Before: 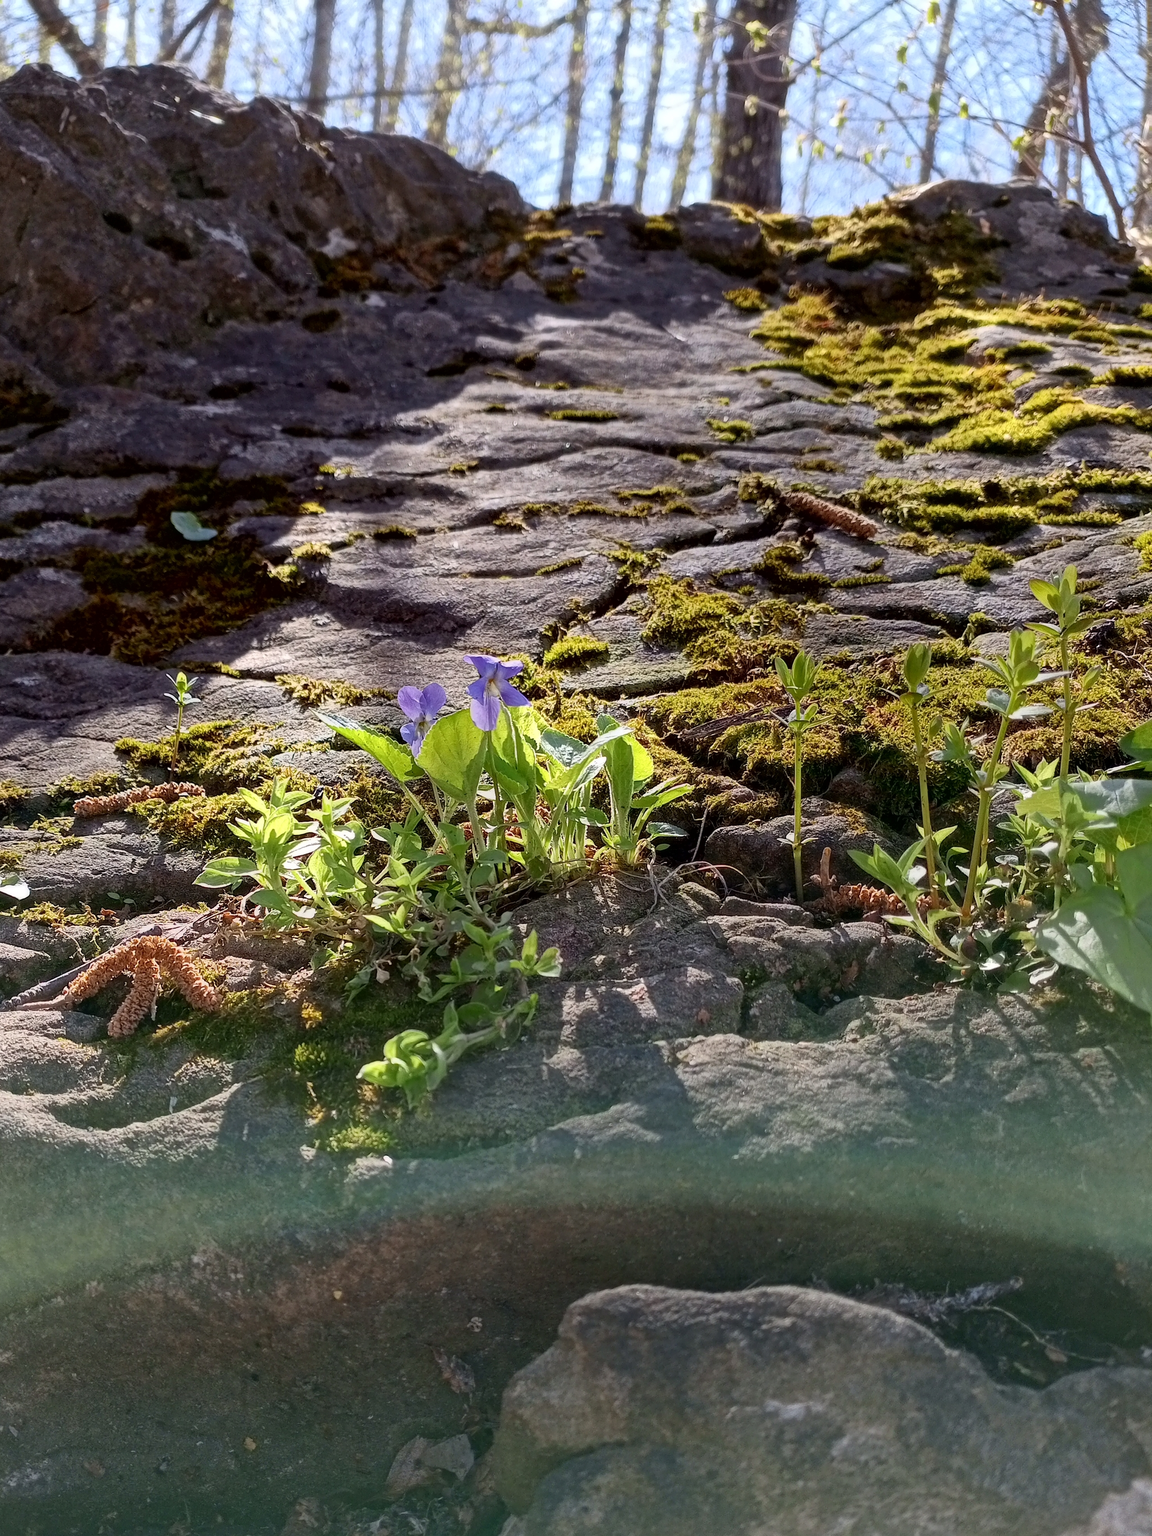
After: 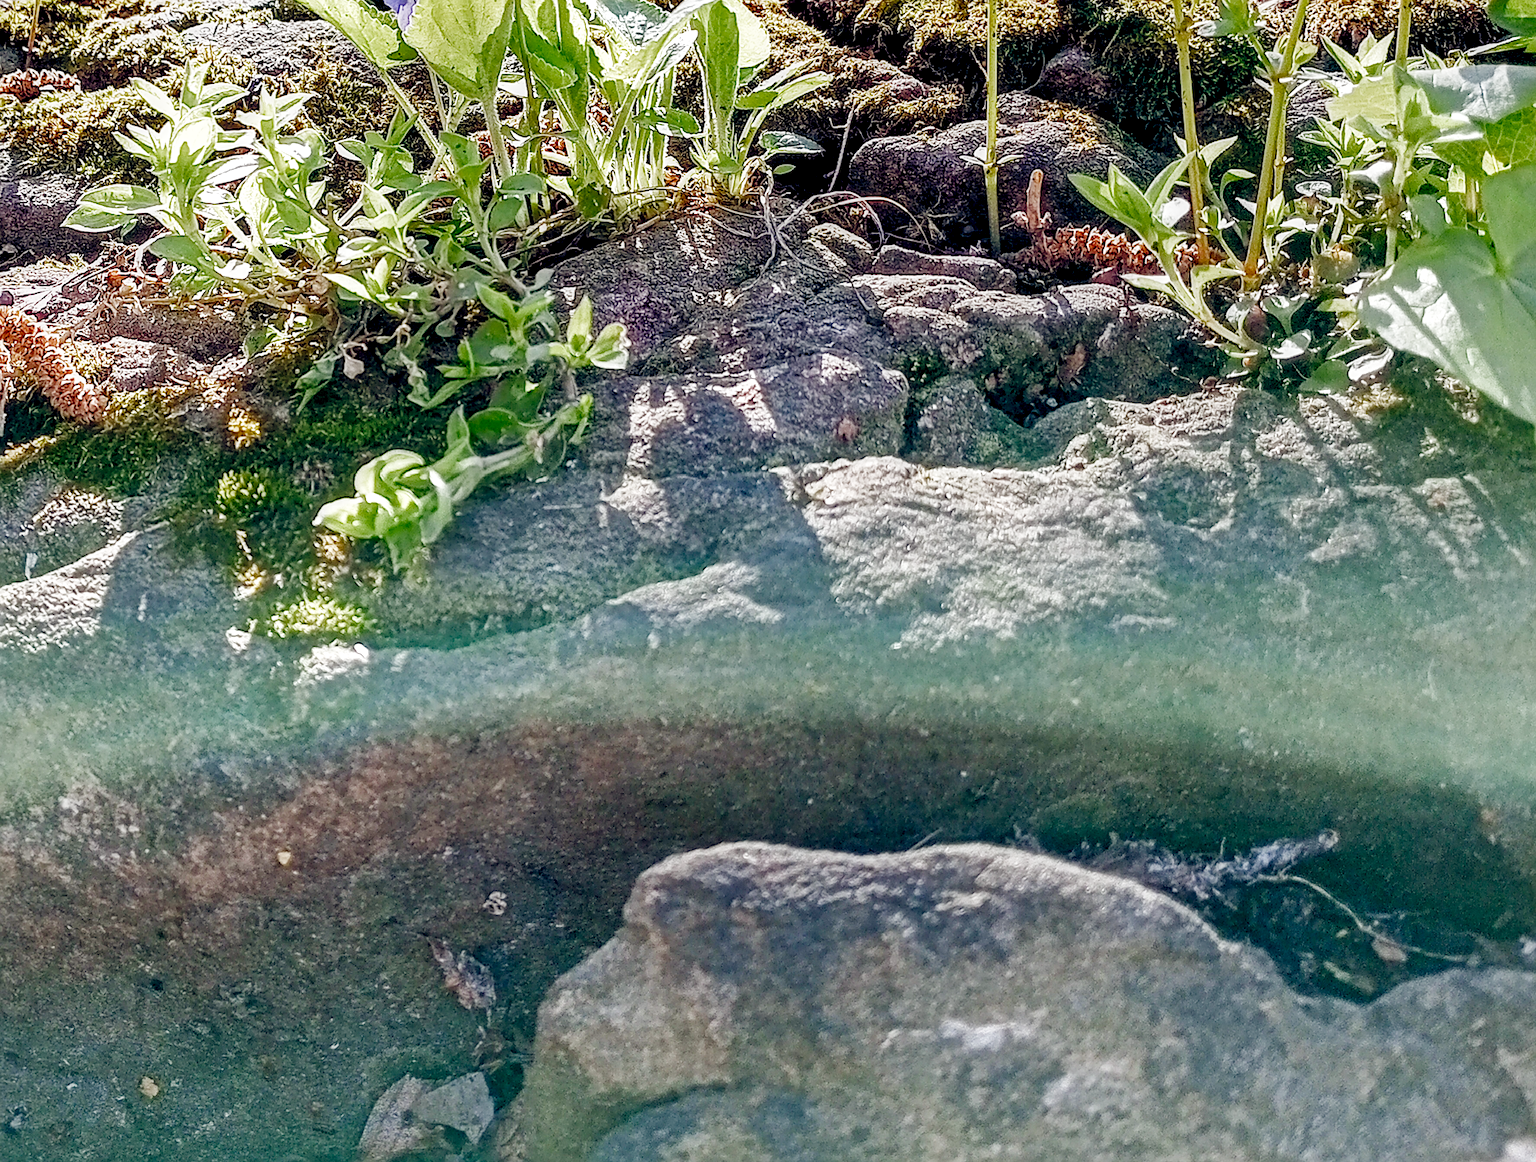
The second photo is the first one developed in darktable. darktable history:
crop and rotate: left 13.312%, top 47.991%, bottom 2.78%
color balance rgb: global offset › chroma 0.245%, global offset › hue 256.74°, perceptual saturation grading › global saturation 20%, perceptual saturation grading › highlights -24.755%, perceptual saturation grading › shadows 49.887%, global vibrance 0.425%
sharpen: on, module defaults
exposure: black level correction 0, exposure 1.199 EV, compensate highlight preservation false
shadows and highlights: shadows 49.12, highlights -41.3, soften with gaussian
local contrast: highlights 59%, detail 146%
filmic rgb: black relative exposure -7.65 EV, white relative exposure 4.56 EV, hardness 3.61, preserve chrominance no, color science v4 (2020), iterations of high-quality reconstruction 0, contrast in shadows soft
